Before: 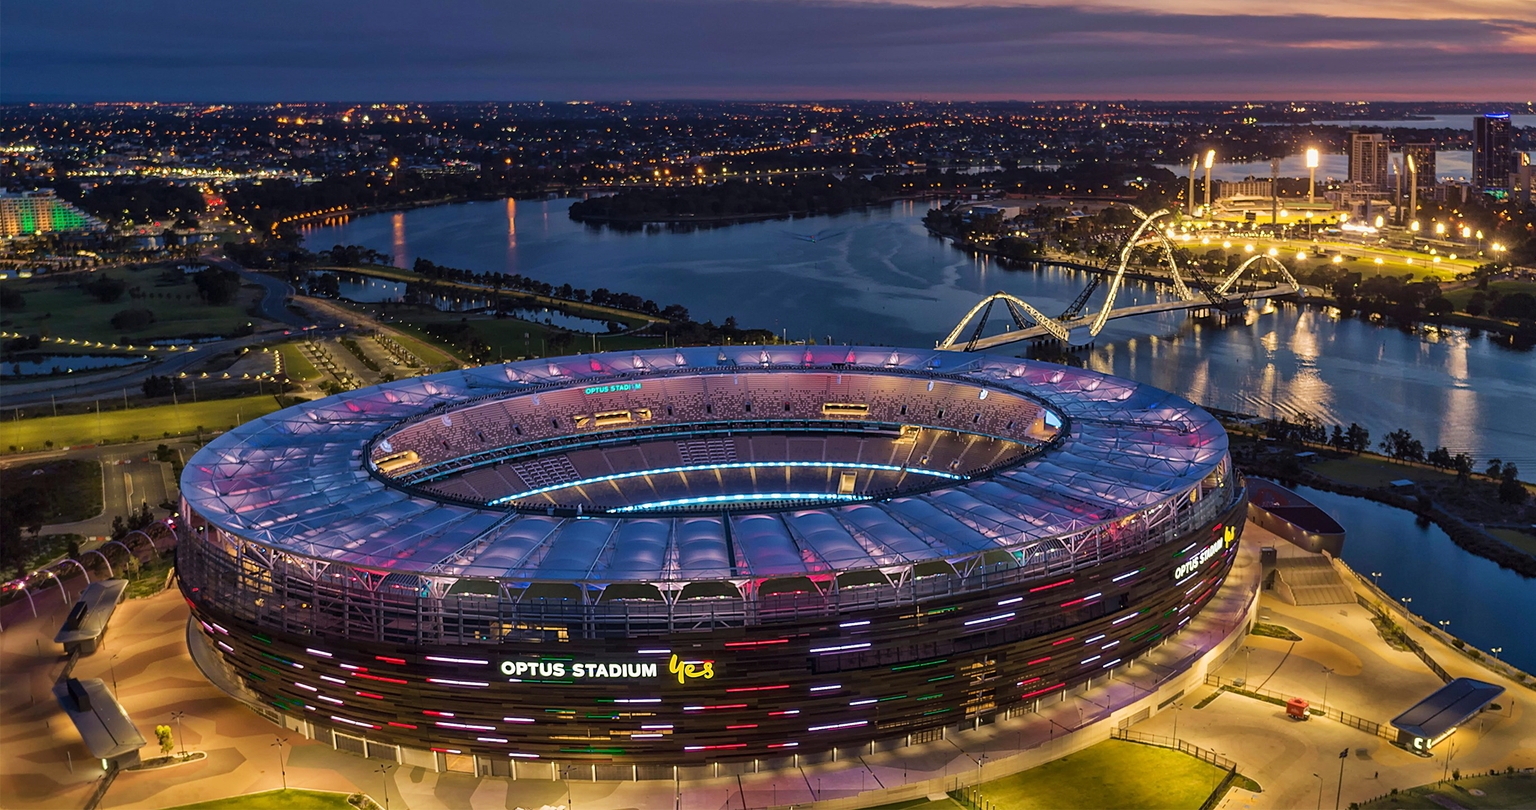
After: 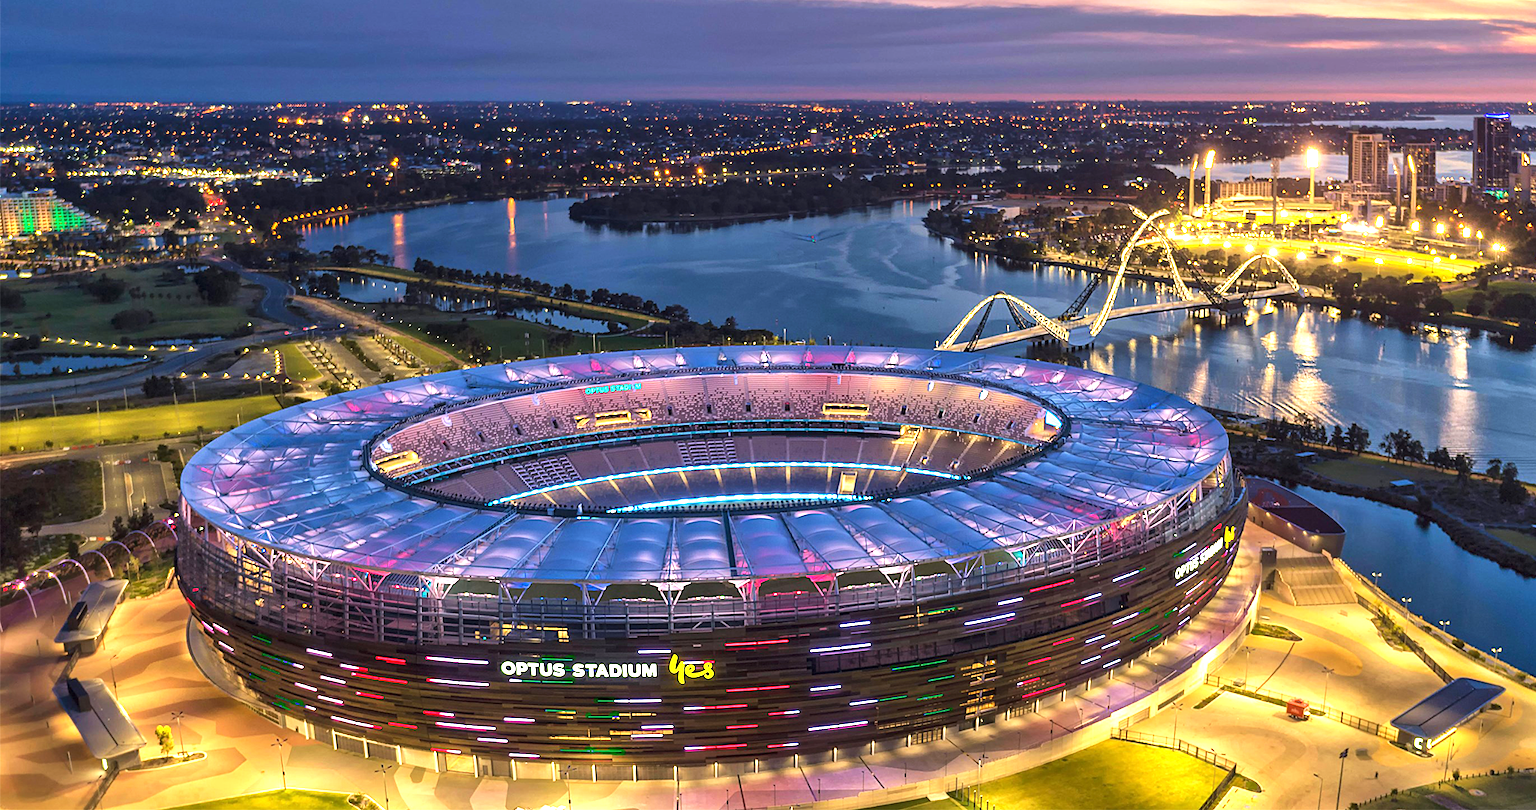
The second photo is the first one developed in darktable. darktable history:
exposure: exposure 1.252 EV, compensate exposure bias true, compensate highlight preservation false
